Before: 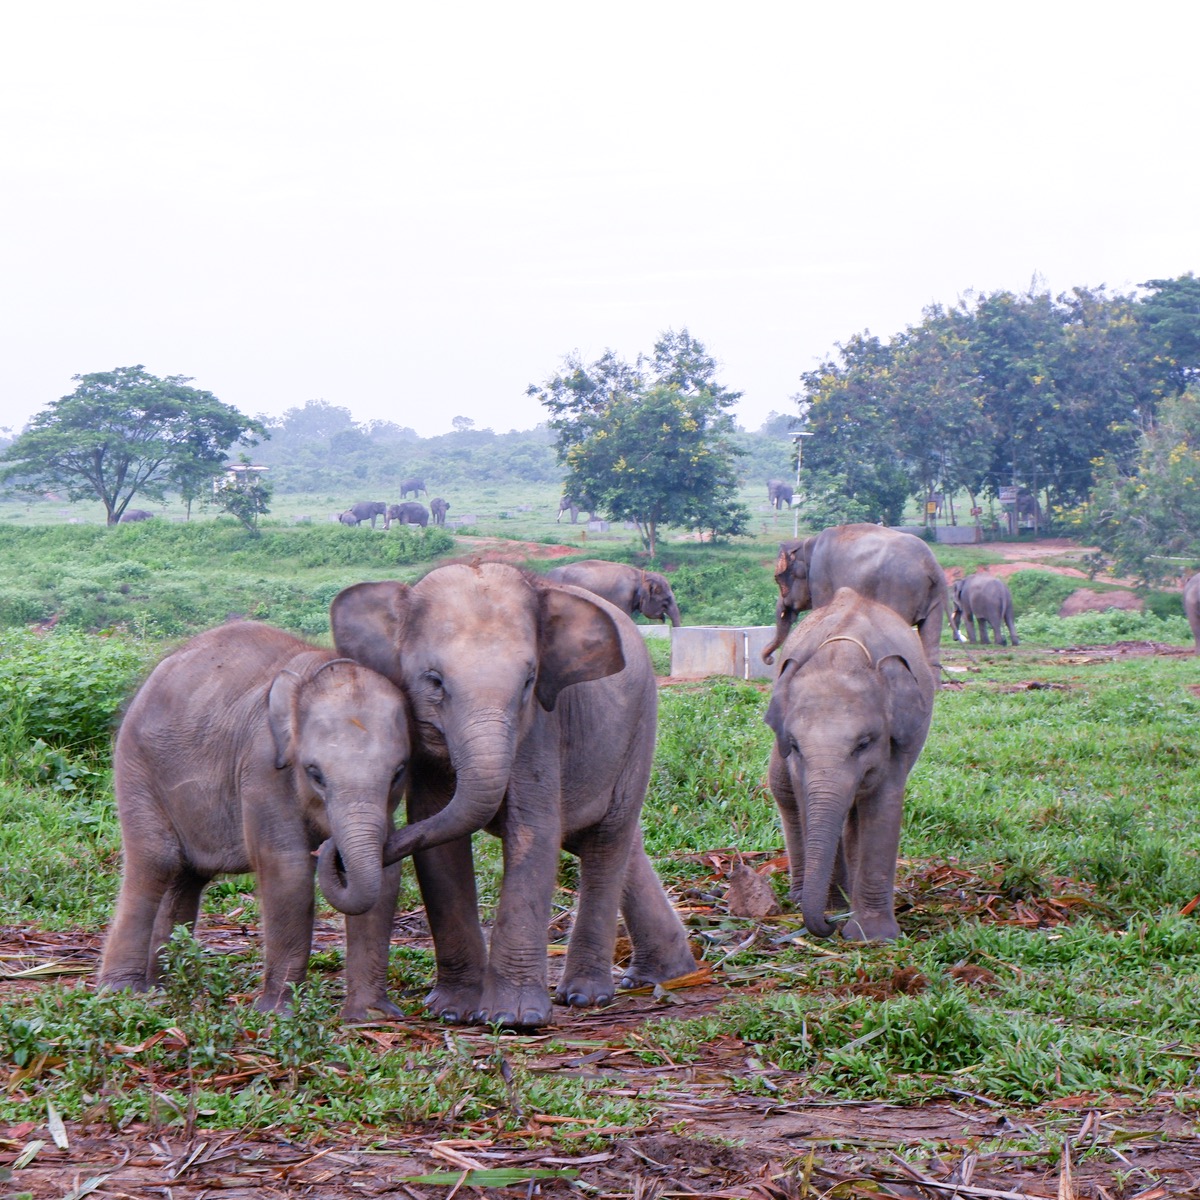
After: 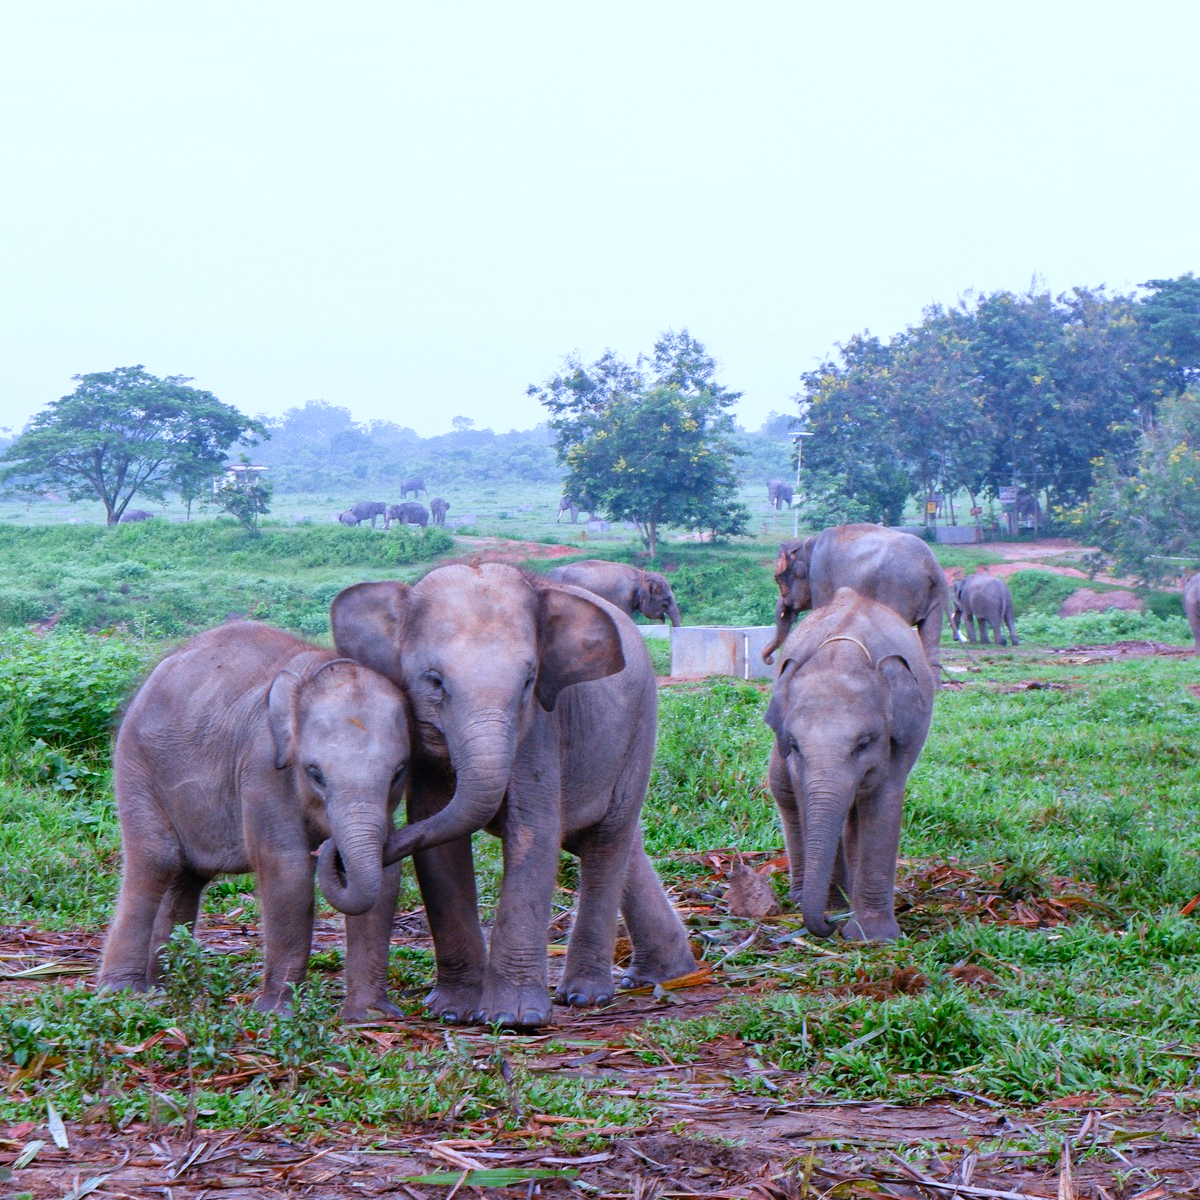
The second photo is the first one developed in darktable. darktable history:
exposure: exposure 0.02 EV, compensate highlight preservation false
grain: coarseness 0.09 ISO, strength 16.61%
tone equalizer: on, module defaults
white balance: red 0.931, blue 1.11
